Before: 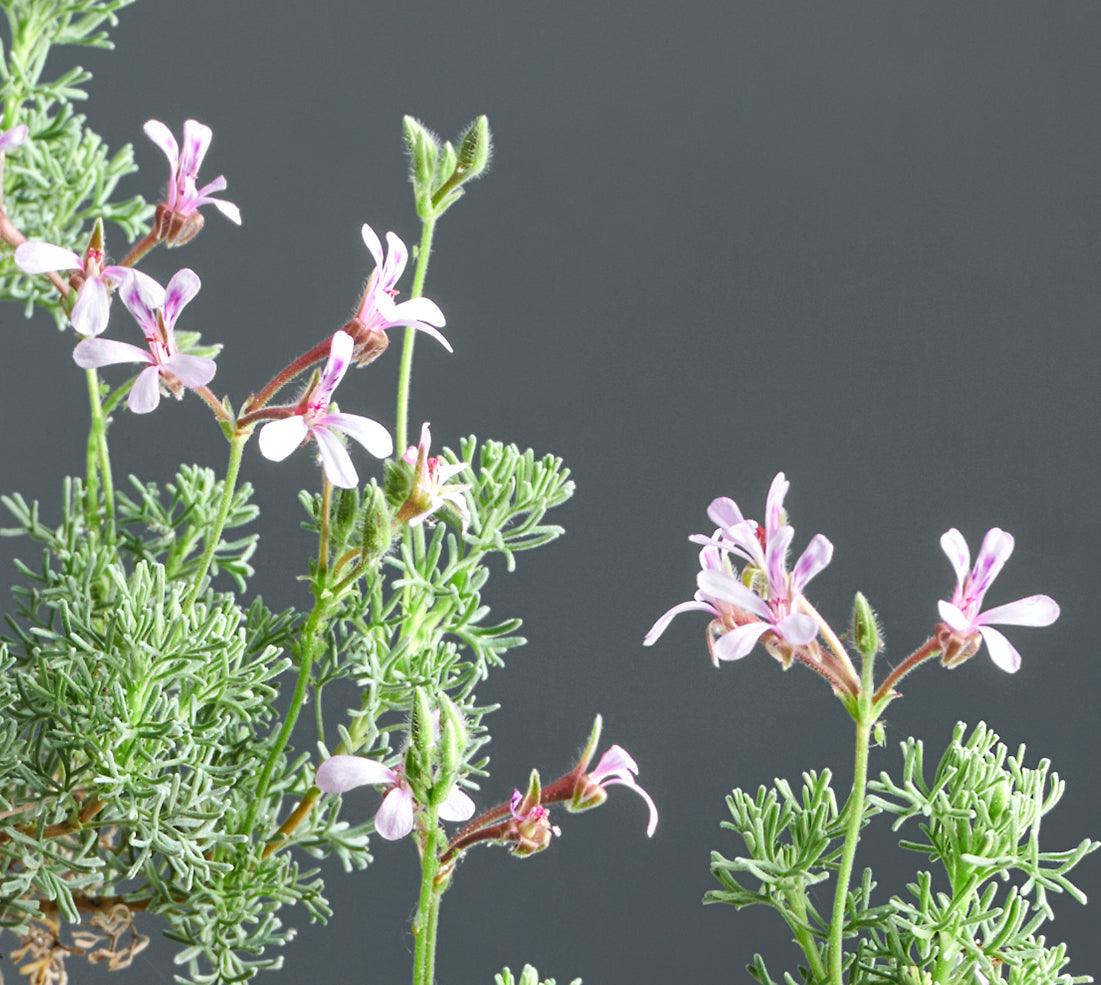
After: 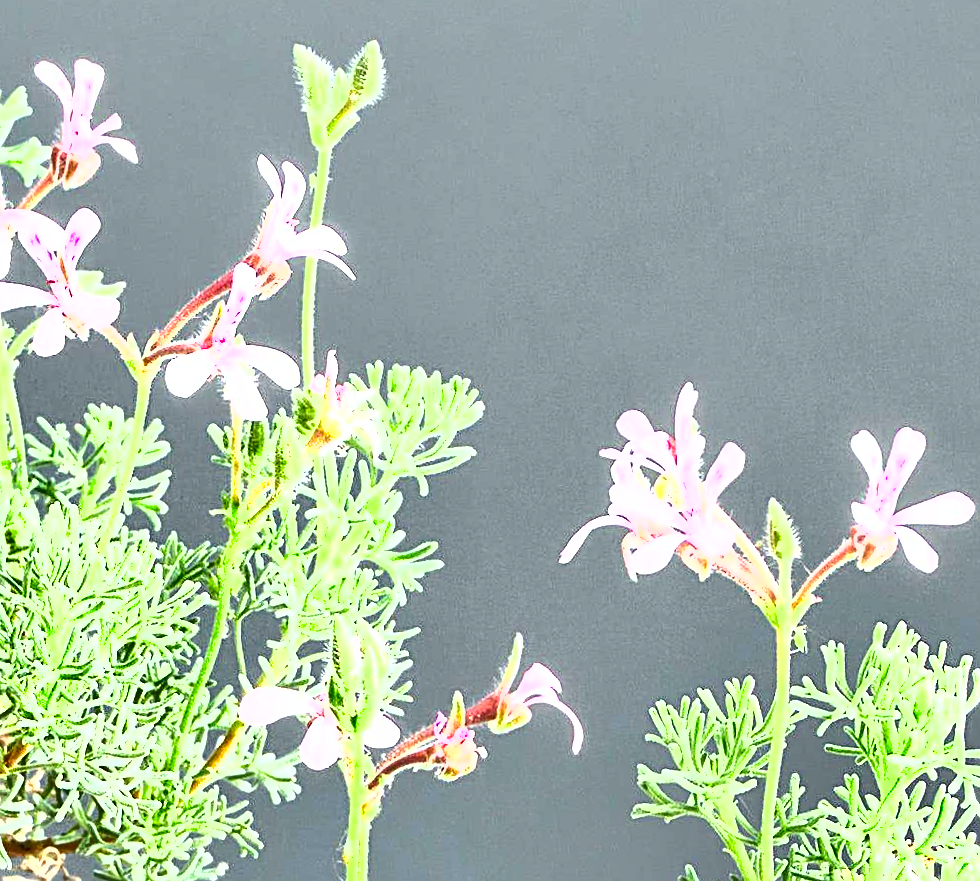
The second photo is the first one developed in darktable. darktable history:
crop and rotate: angle 2.83°, left 6.103%, top 5.703%
sharpen: on, module defaults
shadows and highlights: highlights color adjustment 39.77%, low approximation 0.01, soften with gaussian
exposure: black level correction 0.005, exposure 2.063 EV, compensate highlight preservation false
